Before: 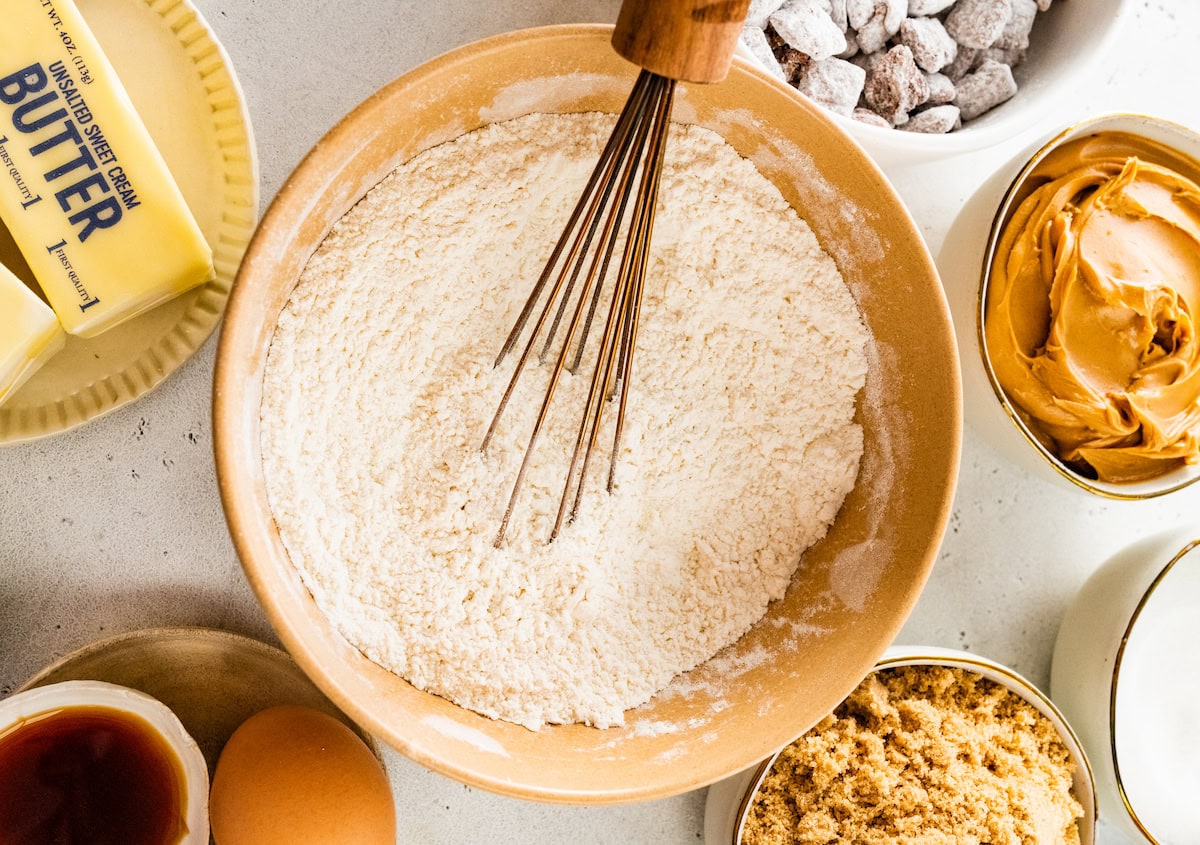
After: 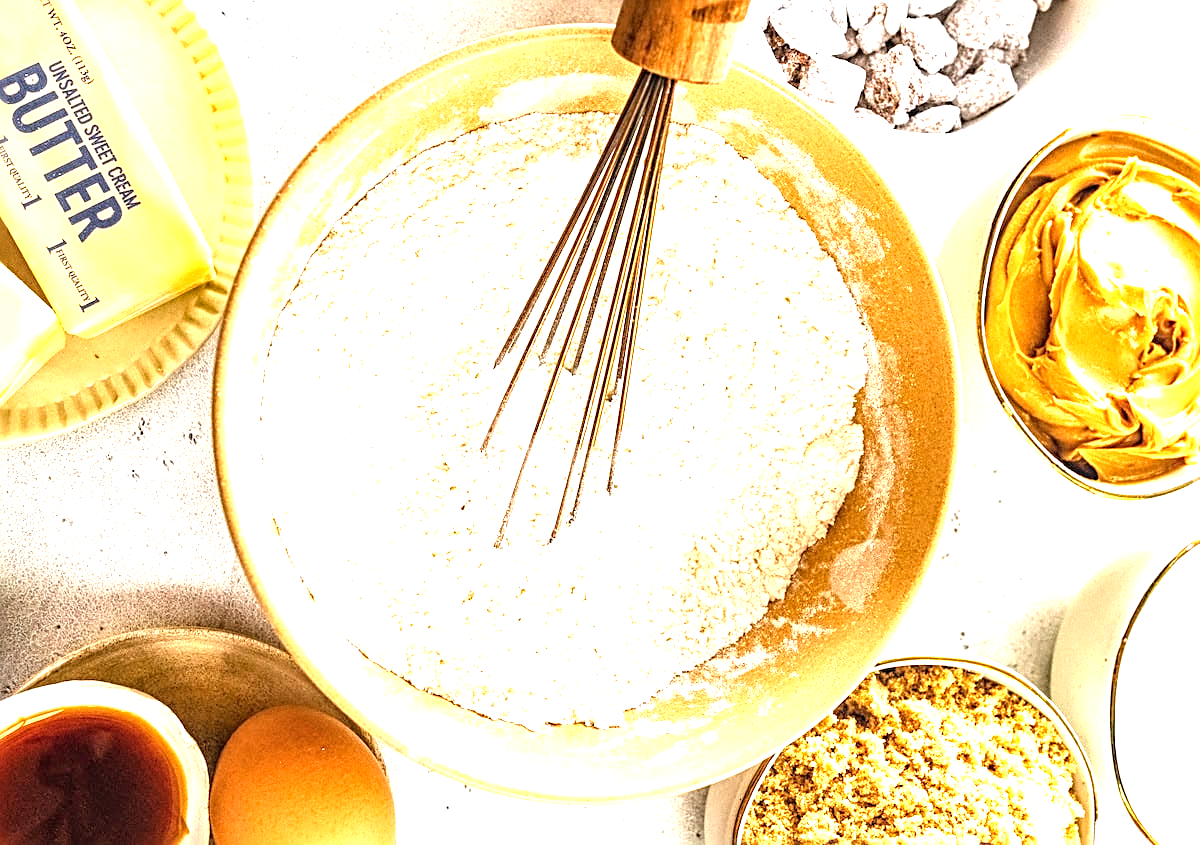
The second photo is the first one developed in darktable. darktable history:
local contrast: detail 130%
sharpen: radius 2.676, amount 0.669
exposure: black level correction 0, exposure 1.388 EV, compensate exposure bias true, compensate highlight preservation false
